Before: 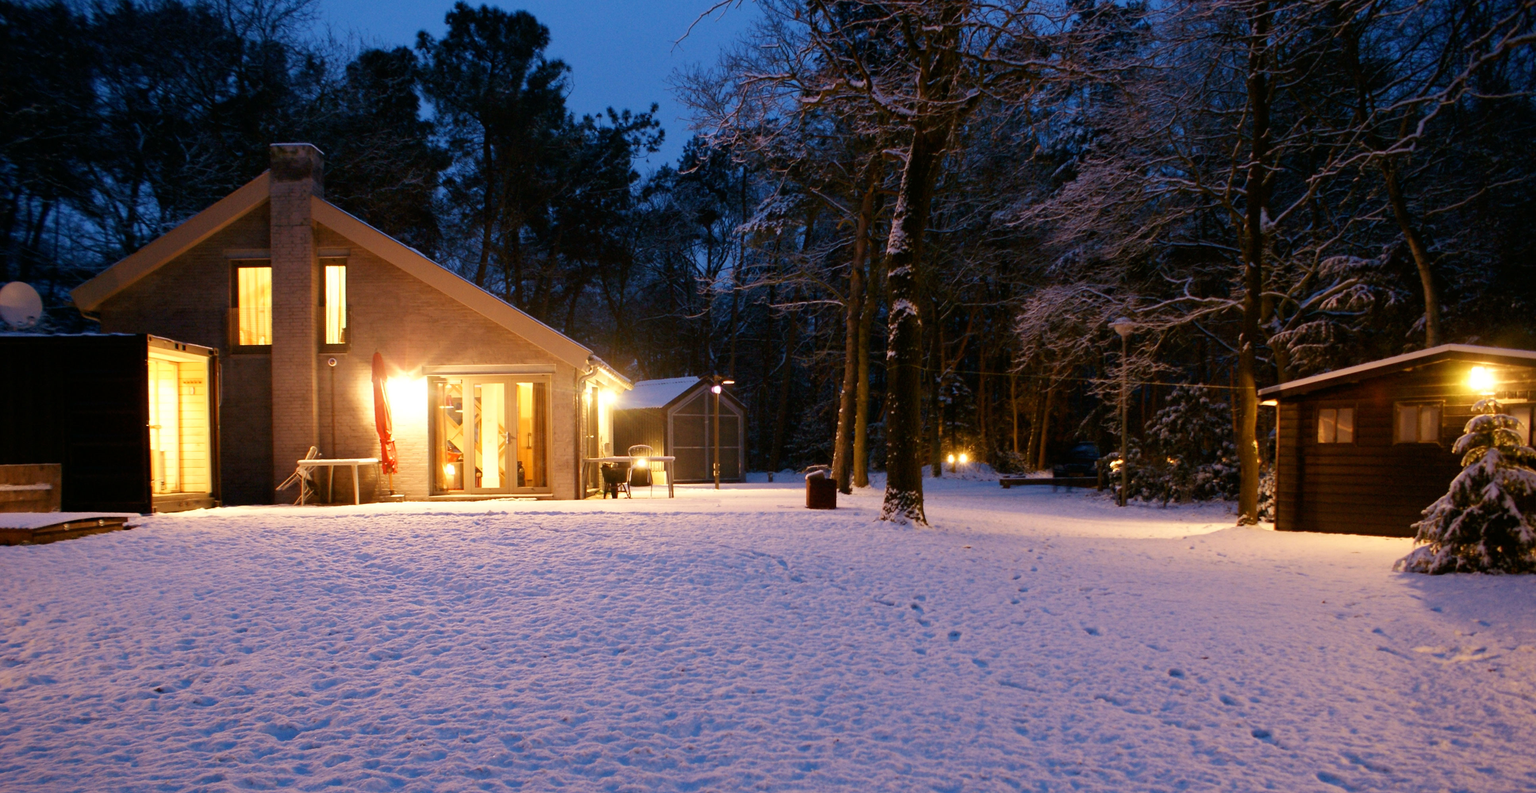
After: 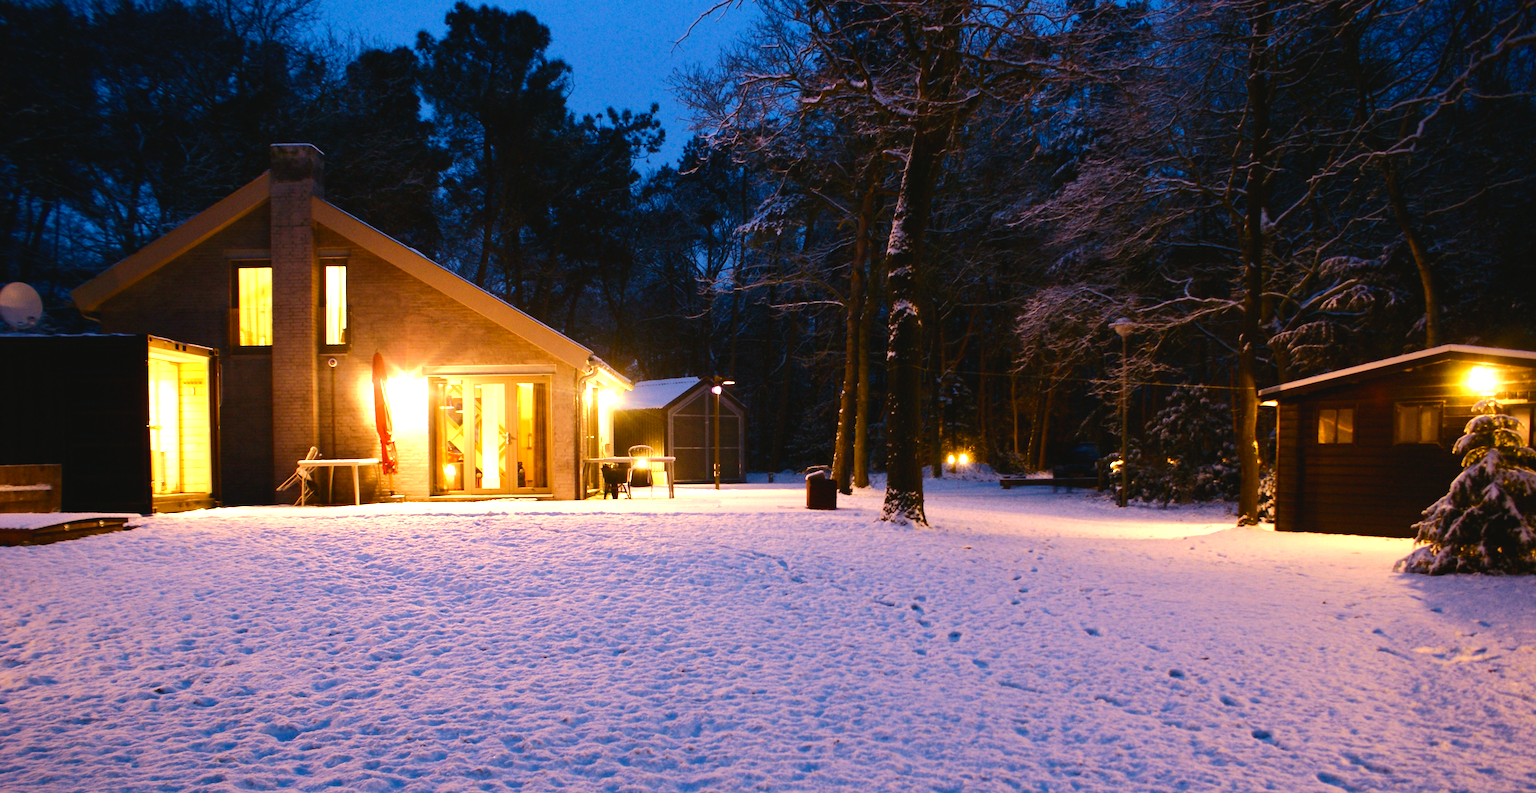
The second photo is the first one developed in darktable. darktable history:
color balance rgb: highlights gain › chroma 1.652%, highlights gain › hue 56.89°, global offset › luminance 0.706%, perceptual saturation grading › global saturation 20%, perceptual saturation grading › highlights -24.918%, perceptual saturation grading › shadows 25.973%, perceptual brilliance grading › highlights 17.972%, perceptual brilliance grading › mid-tones 32.749%, perceptual brilliance grading › shadows -30.701%, global vibrance 20%
